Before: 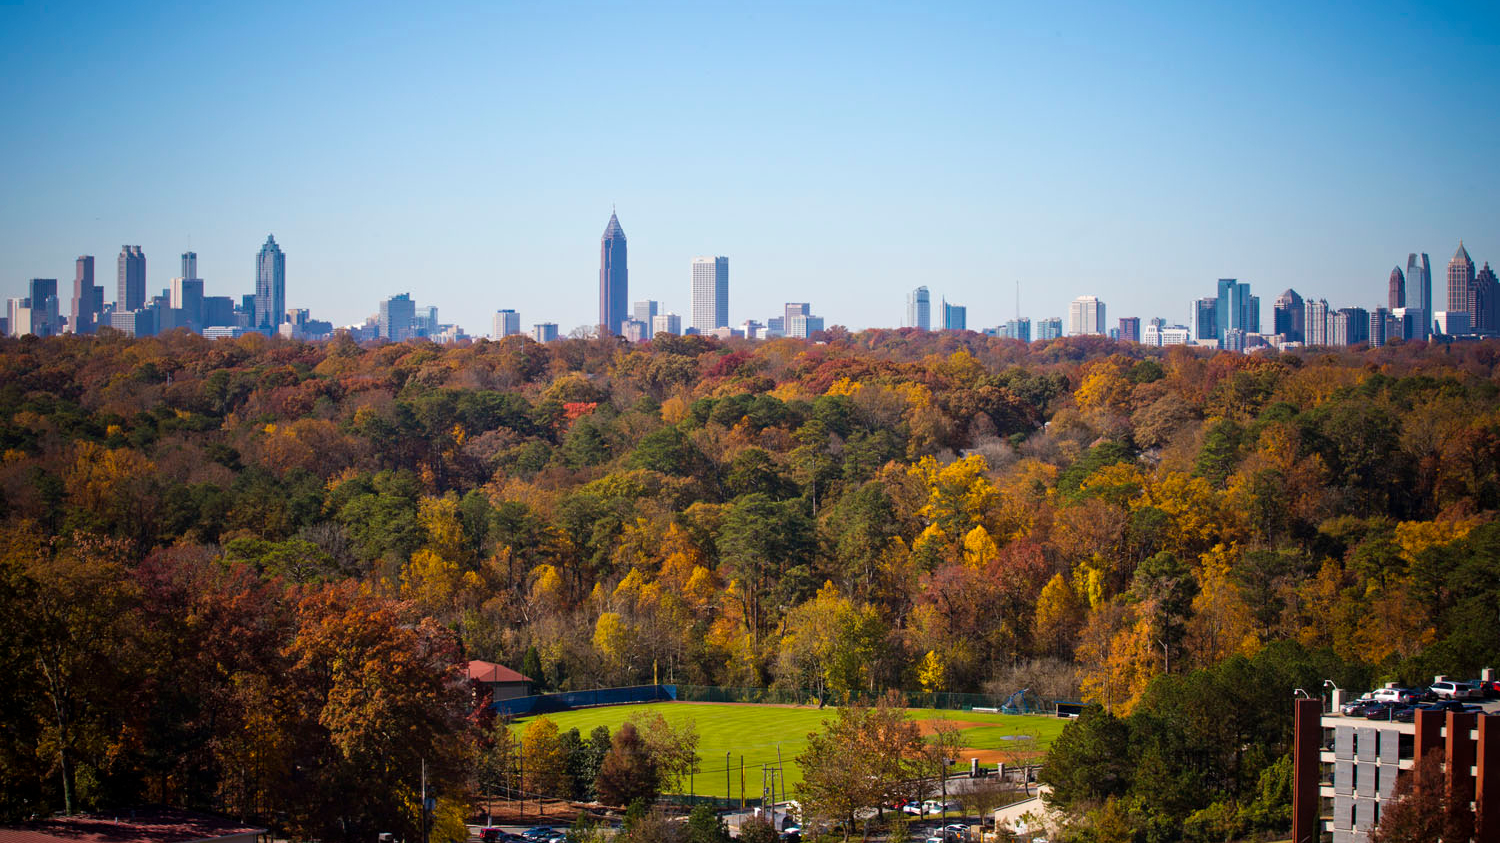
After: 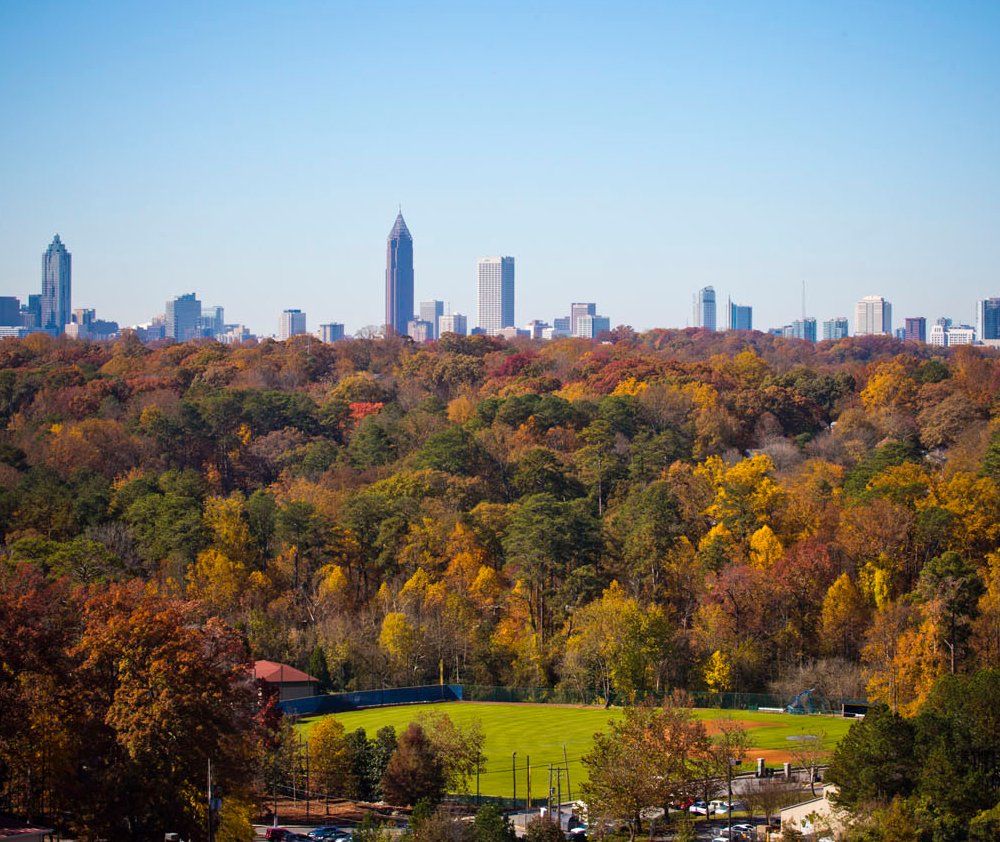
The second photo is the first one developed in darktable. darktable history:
color zones: curves: ch2 [(0, 0.5) (0.143, 0.5) (0.286, 0.489) (0.415, 0.421) (0.571, 0.5) (0.714, 0.5) (0.857, 0.5) (1, 0.5)]
crop and rotate: left 14.311%, right 19.021%
